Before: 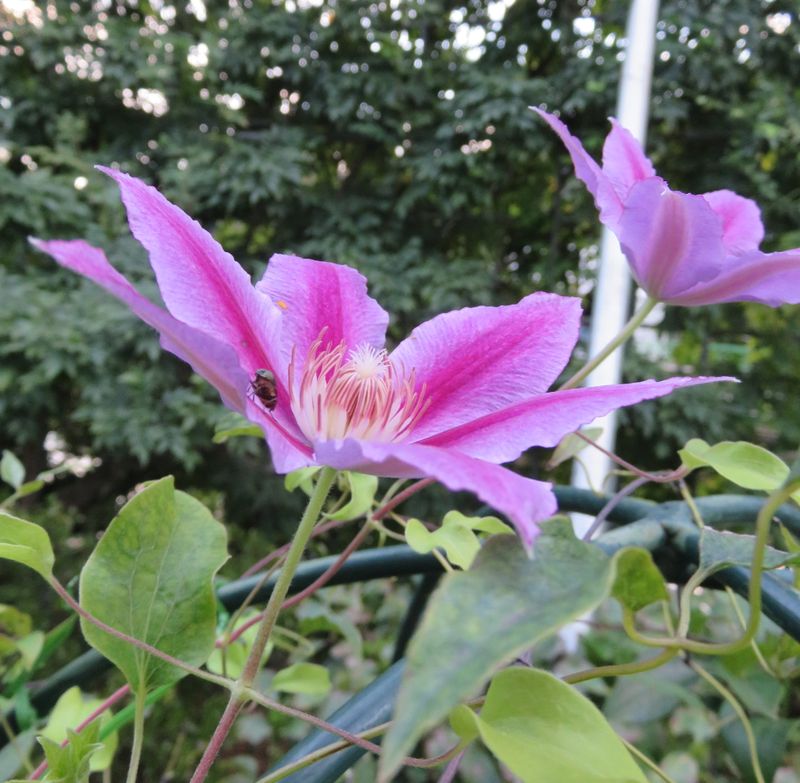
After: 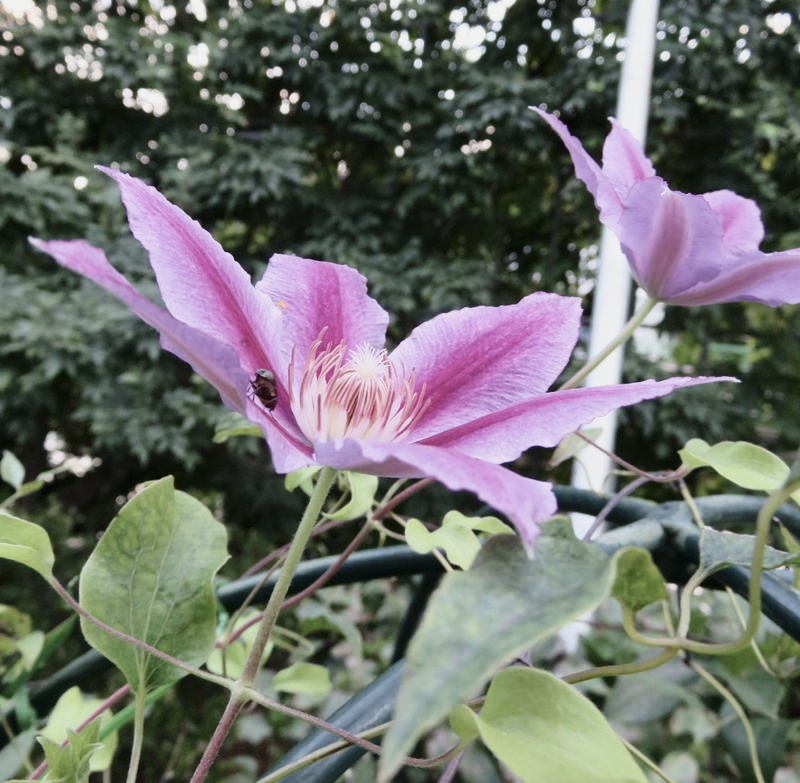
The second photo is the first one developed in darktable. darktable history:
contrast brightness saturation: contrast 0.25, saturation -0.31
sigmoid: contrast 1.22, skew 0.65
exposure: compensate highlight preservation false
